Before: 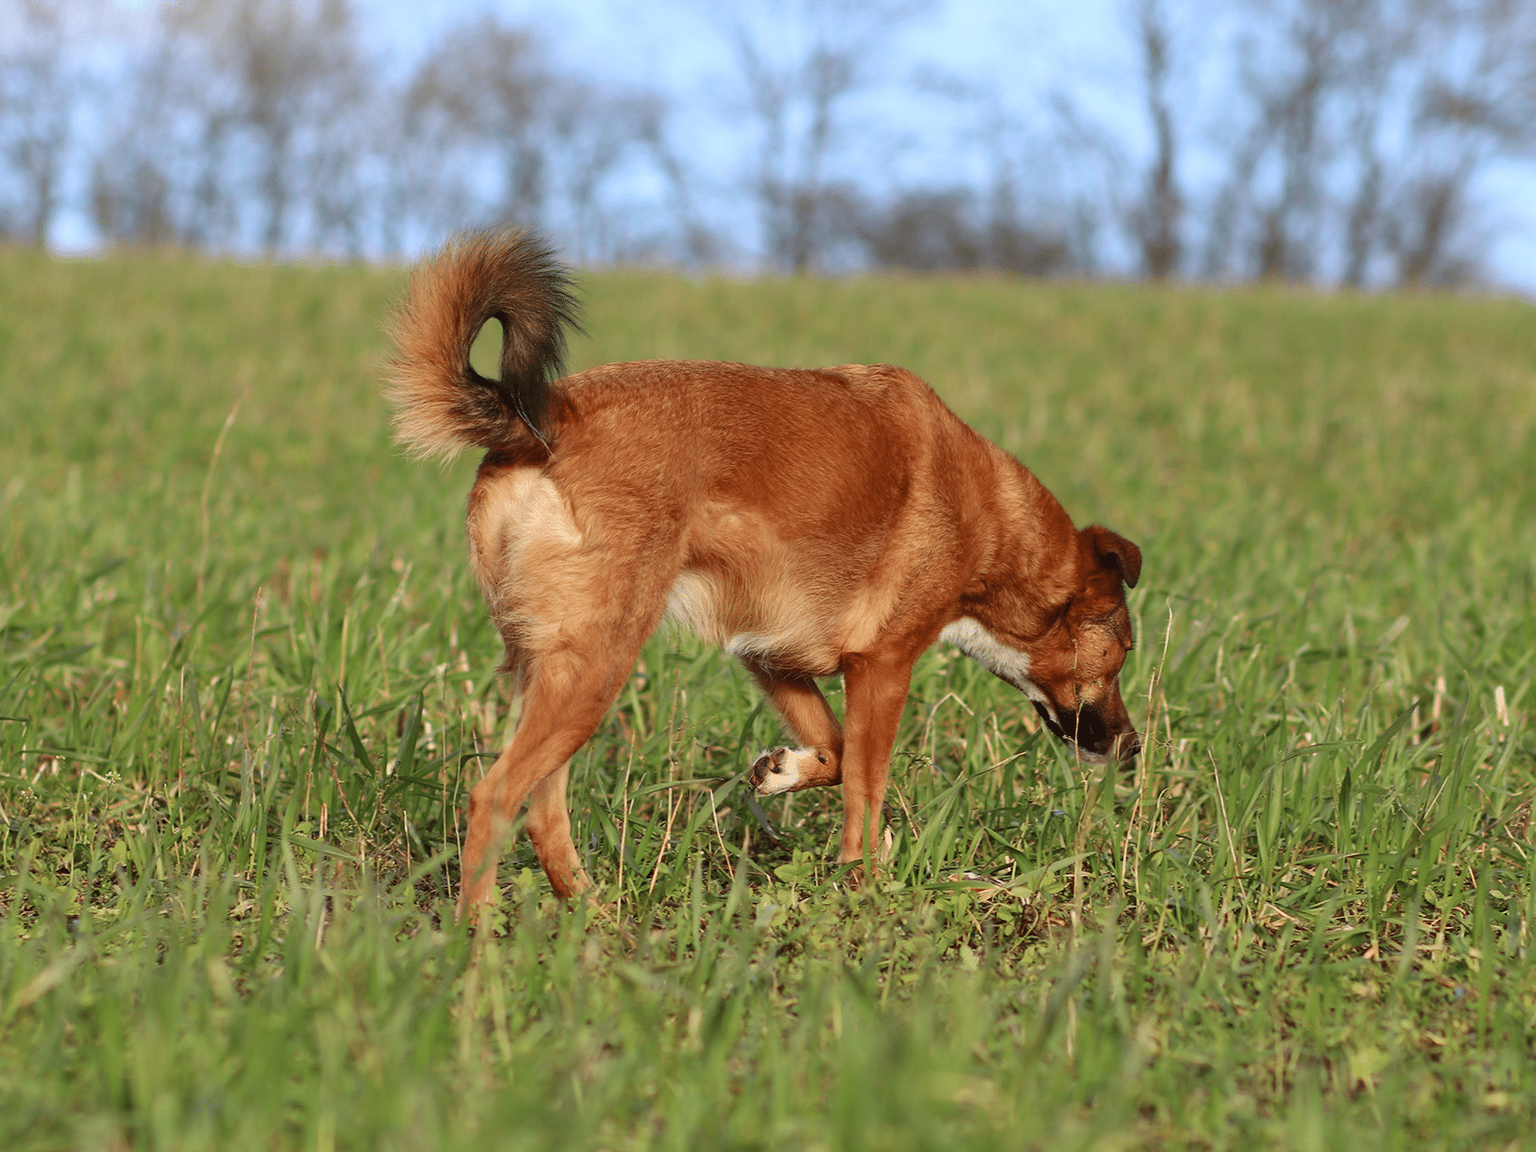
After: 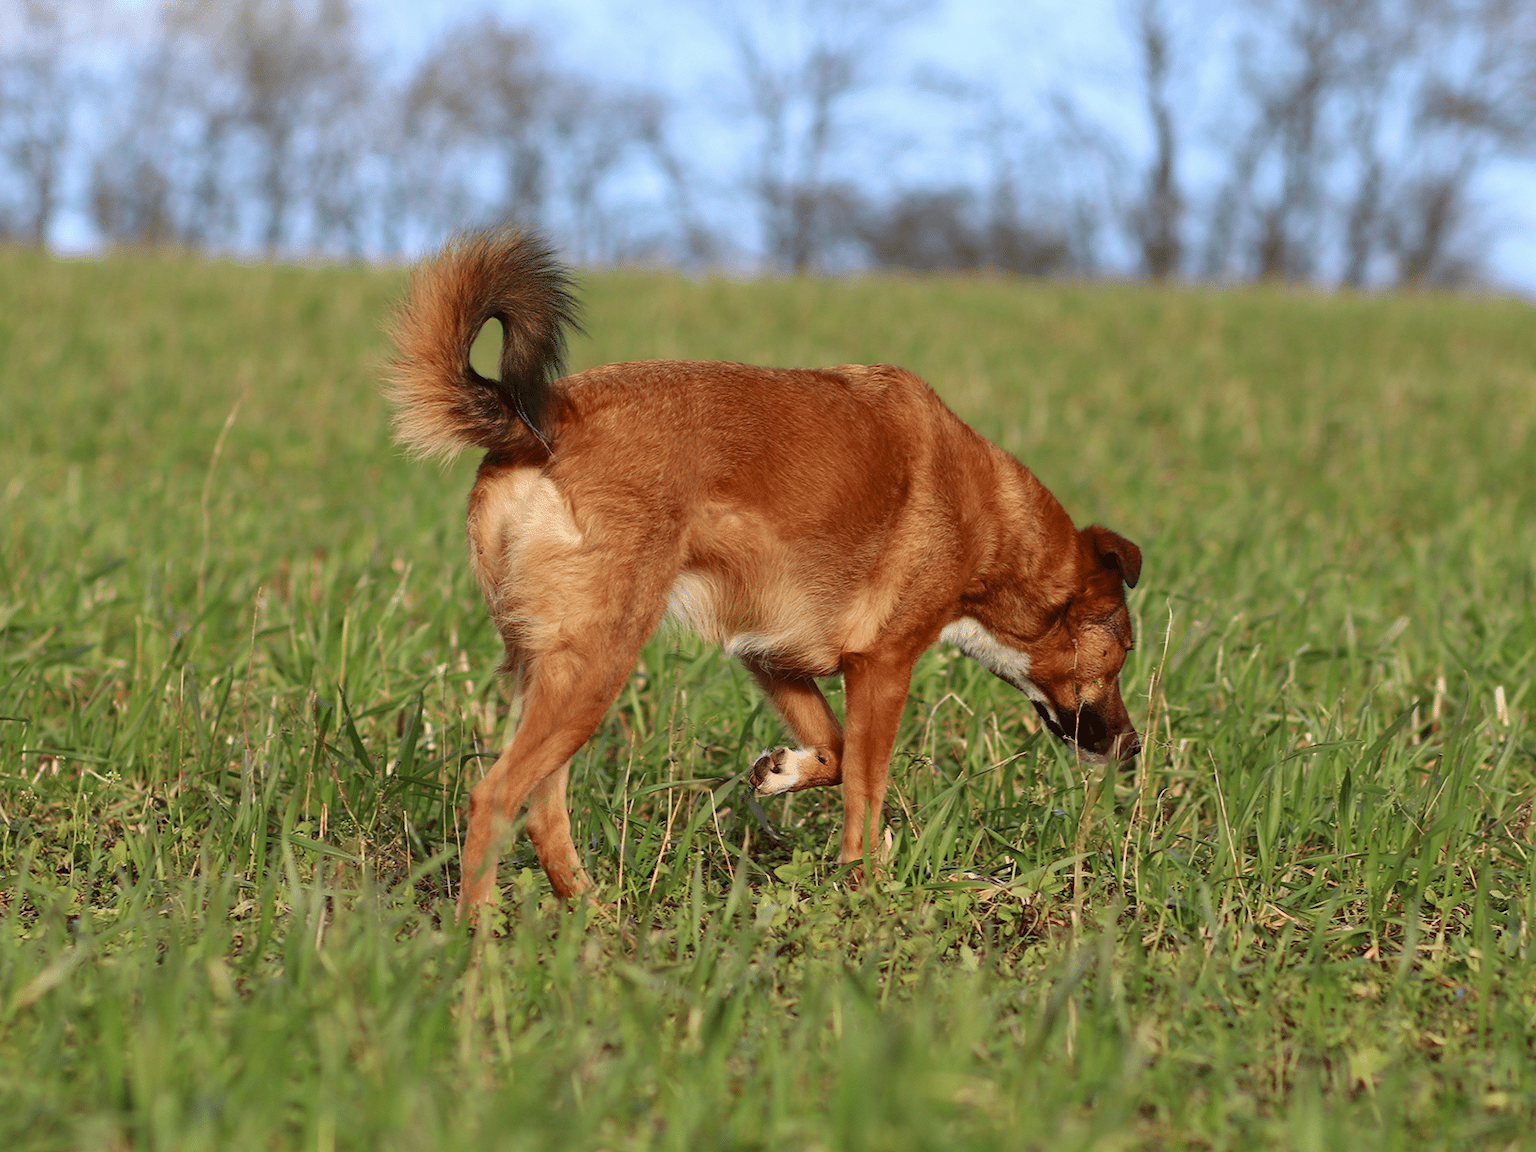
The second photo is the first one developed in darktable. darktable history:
contrast brightness saturation: contrast 0.027, brightness -0.034
